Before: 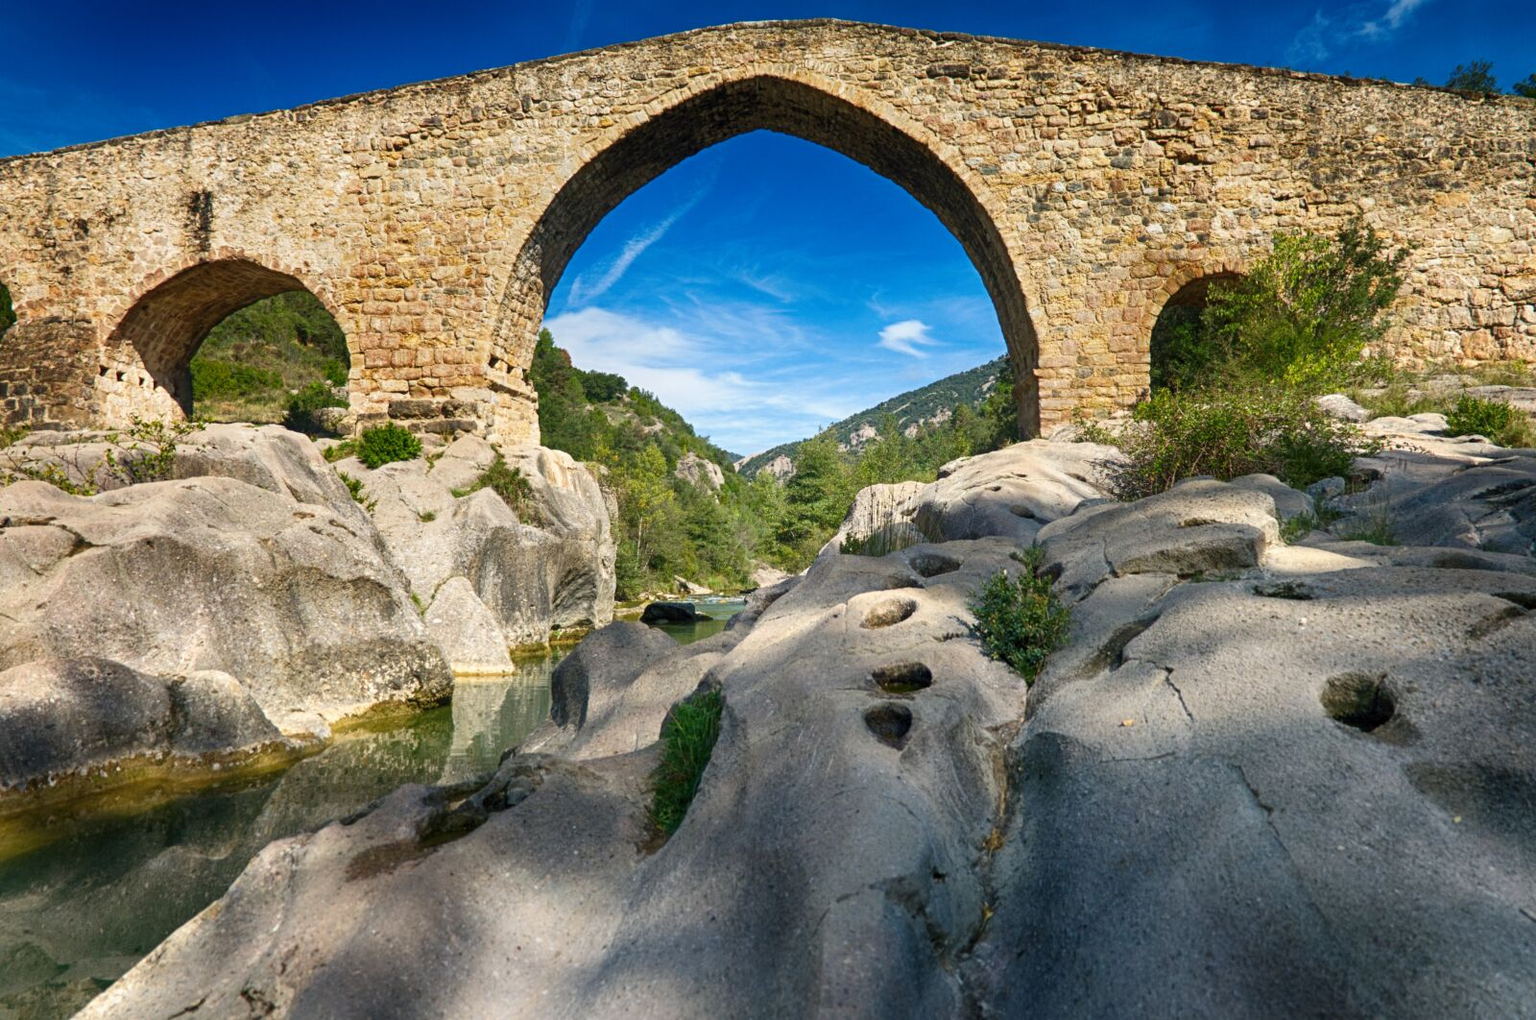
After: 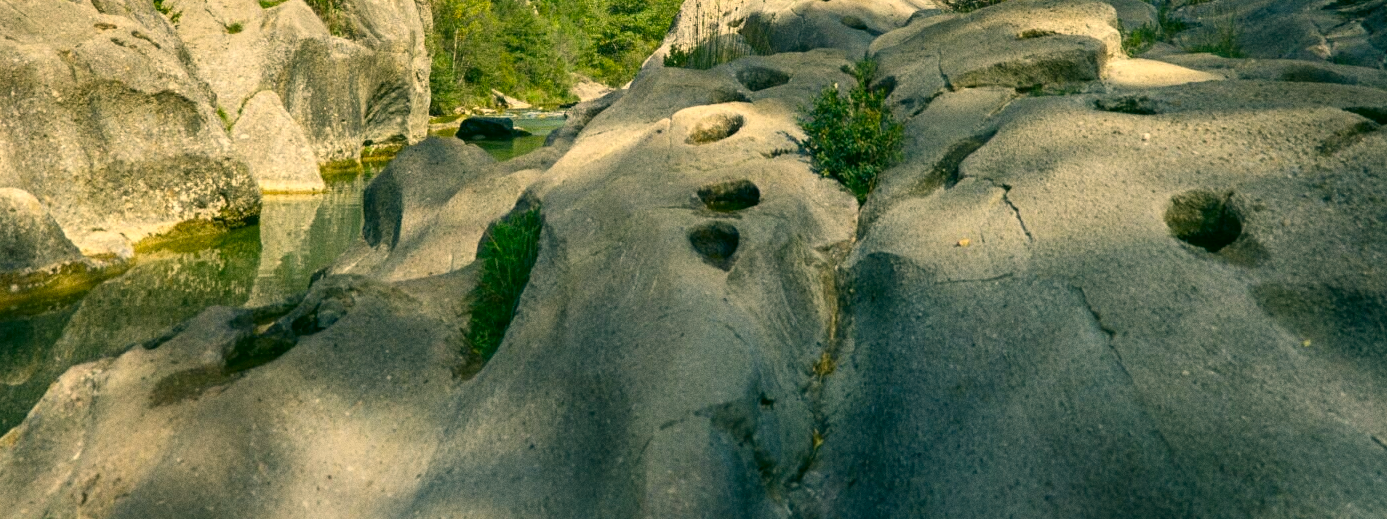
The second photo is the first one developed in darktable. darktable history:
crop and rotate: left 13.306%, top 48.129%, bottom 2.928%
grain: on, module defaults
color correction: highlights a* 5.3, highlights b* 24.26, shadows a* -15.58, shadows b* 4.02
